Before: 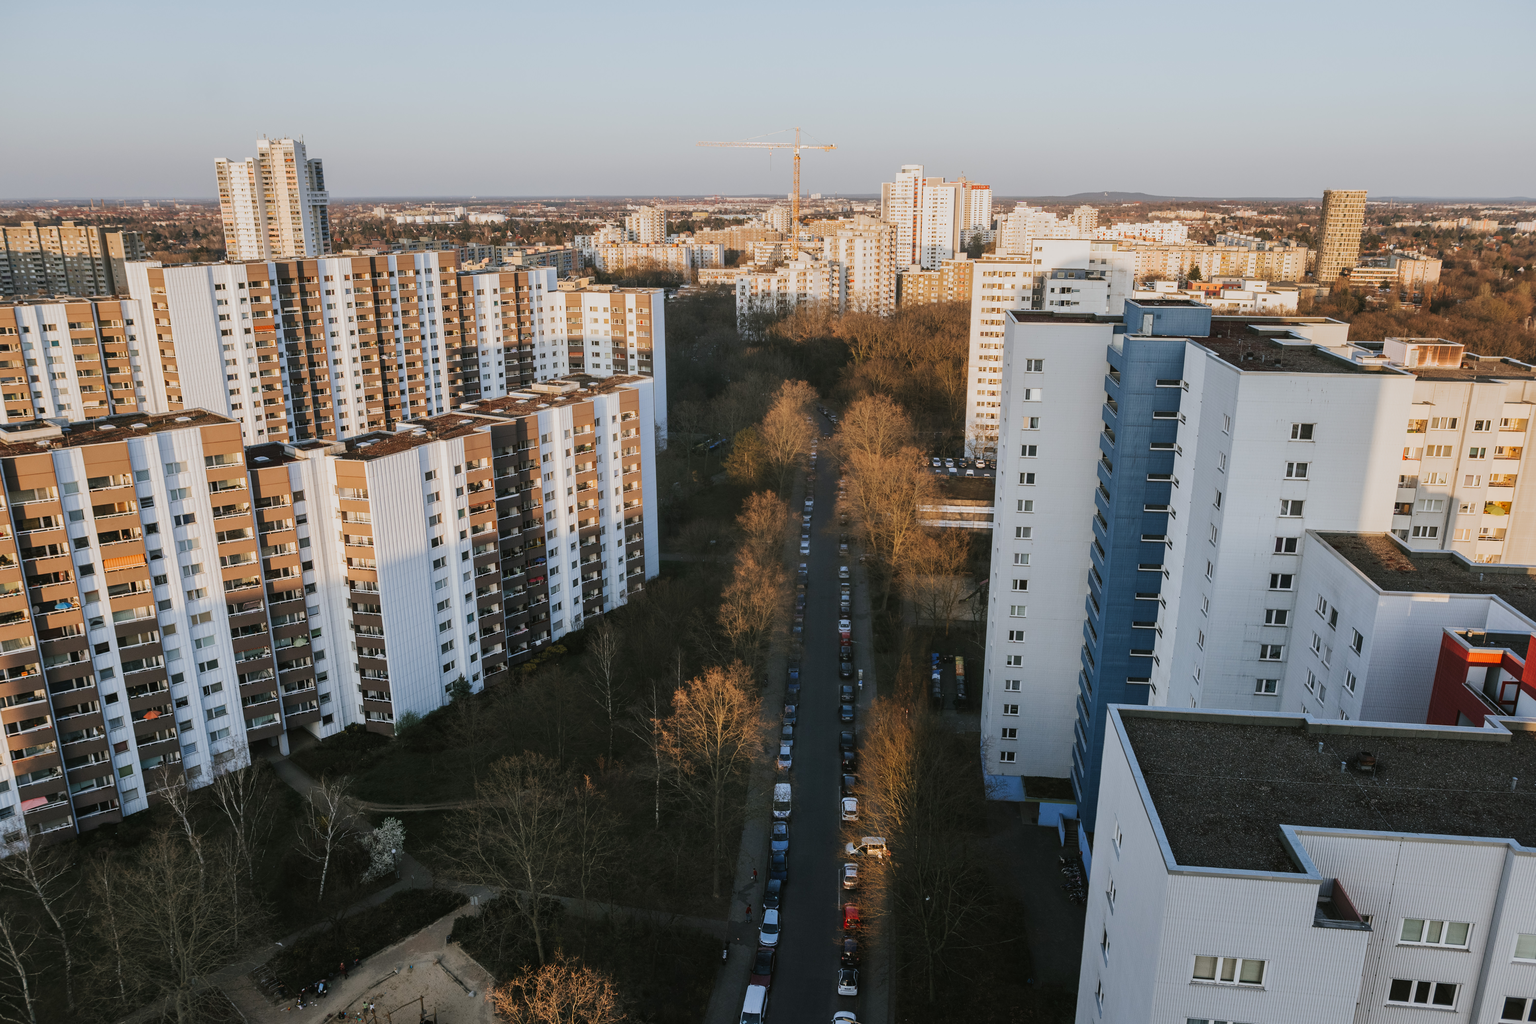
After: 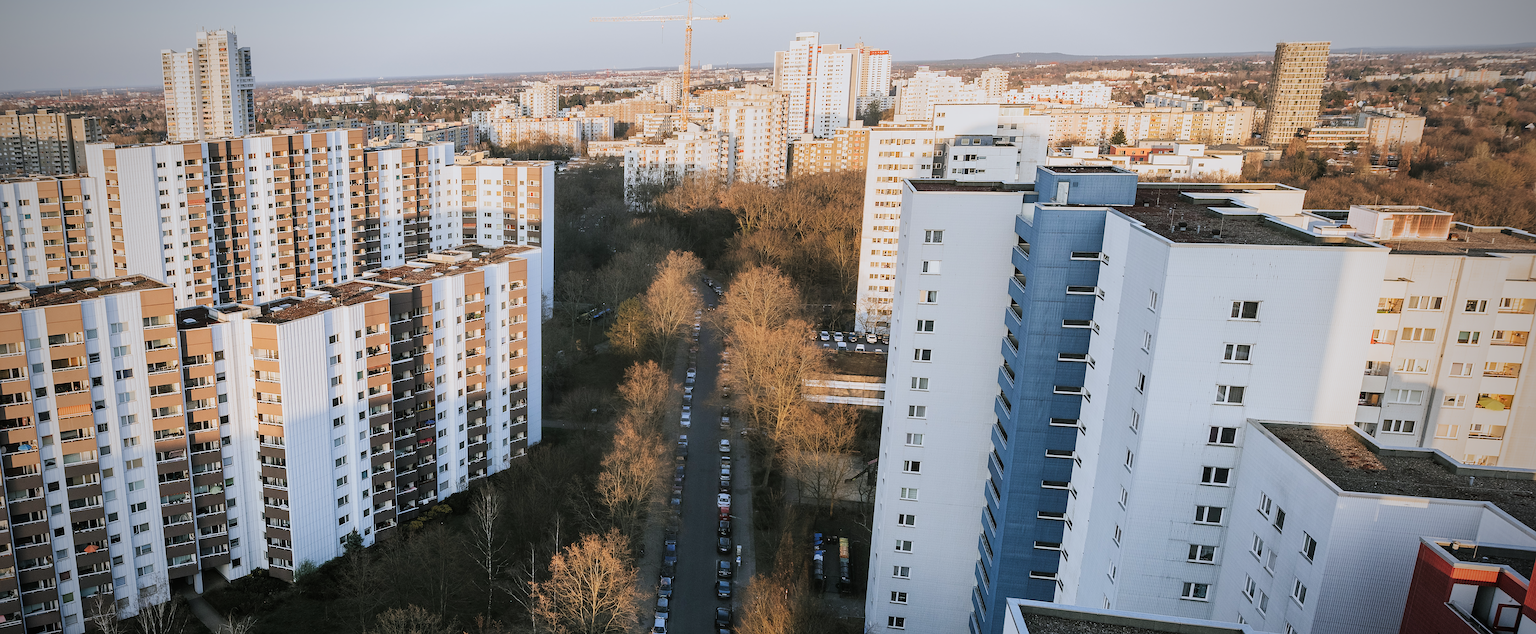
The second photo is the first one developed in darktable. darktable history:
filmic rgb: hardness 4.17
white balance: red 0.974, blue 1.044
crop and rotate: top 8.293%, bottom 20.996%
exposure: black level correction 0, exposure 0.7 EV, compensate exposure bias true, compensate highlight preservation false
rotate and perspective: rotation 1.69°, lens shift (vertical) -0.023, lens shift (horizontal) -0.291, crop left 0.025, crop right 0.988, crop top 0.092, crop bottom 0.842
vignetting: fall-off start 70.97%, brightness -0.584, saturation -0.118, width/height ratio 1.333
sharpen: radius 1.4, amount 1.25, threshold 0.7
